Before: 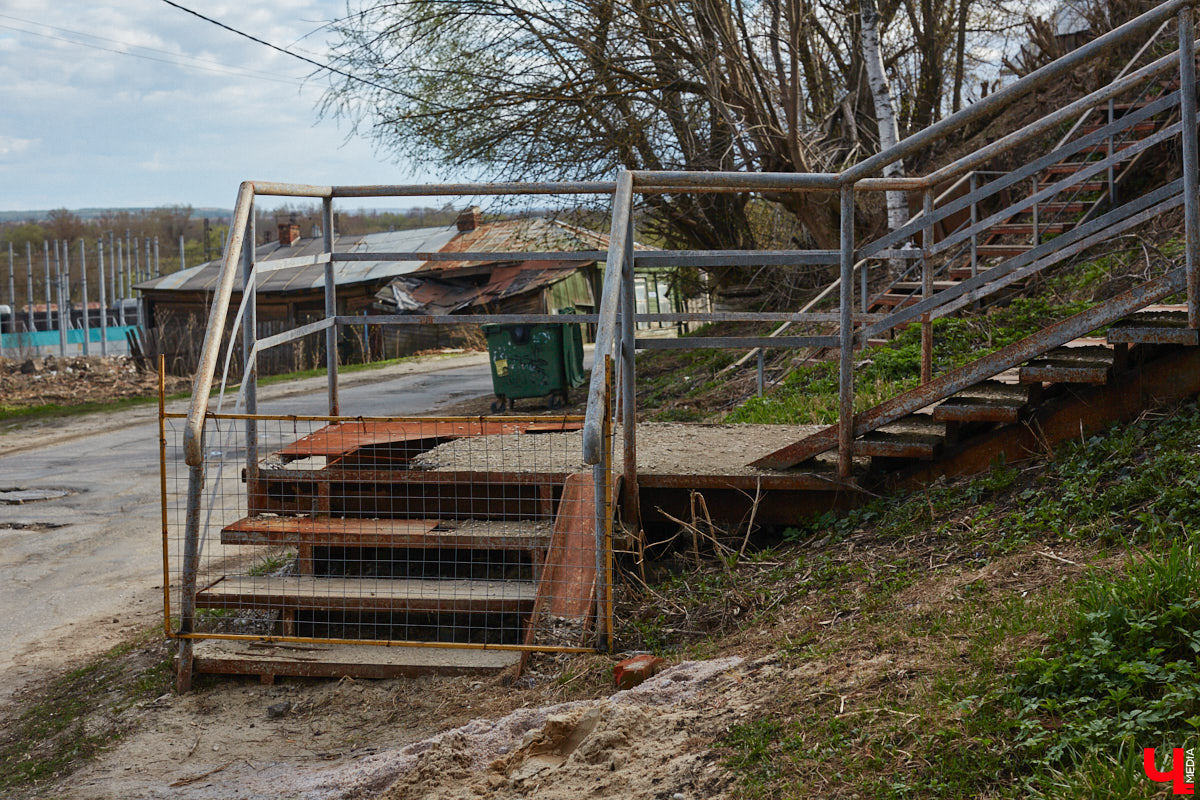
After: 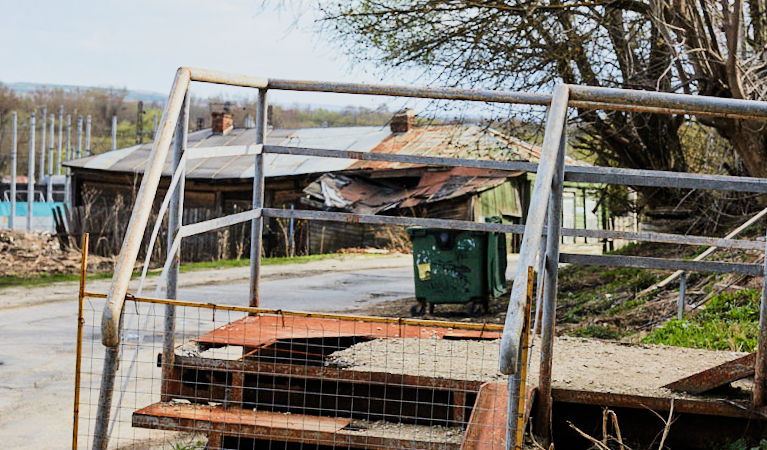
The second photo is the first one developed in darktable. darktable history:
filmic rgb: black relative exposure -7.5 EV, white relative exposure 5 EV, hardness 3.32, contrast 1.297, color science v5 (2021), contrast in shadows safe, contrast in highlights safe
exposure: black level correction 0, exposure 1.1 EV, compensate exposure bias true, compensate highlight preservation false
crop and rotate: angle -4.21°, left 2.047%, top 6.995%, right 27.143%, bottom 30.684%
